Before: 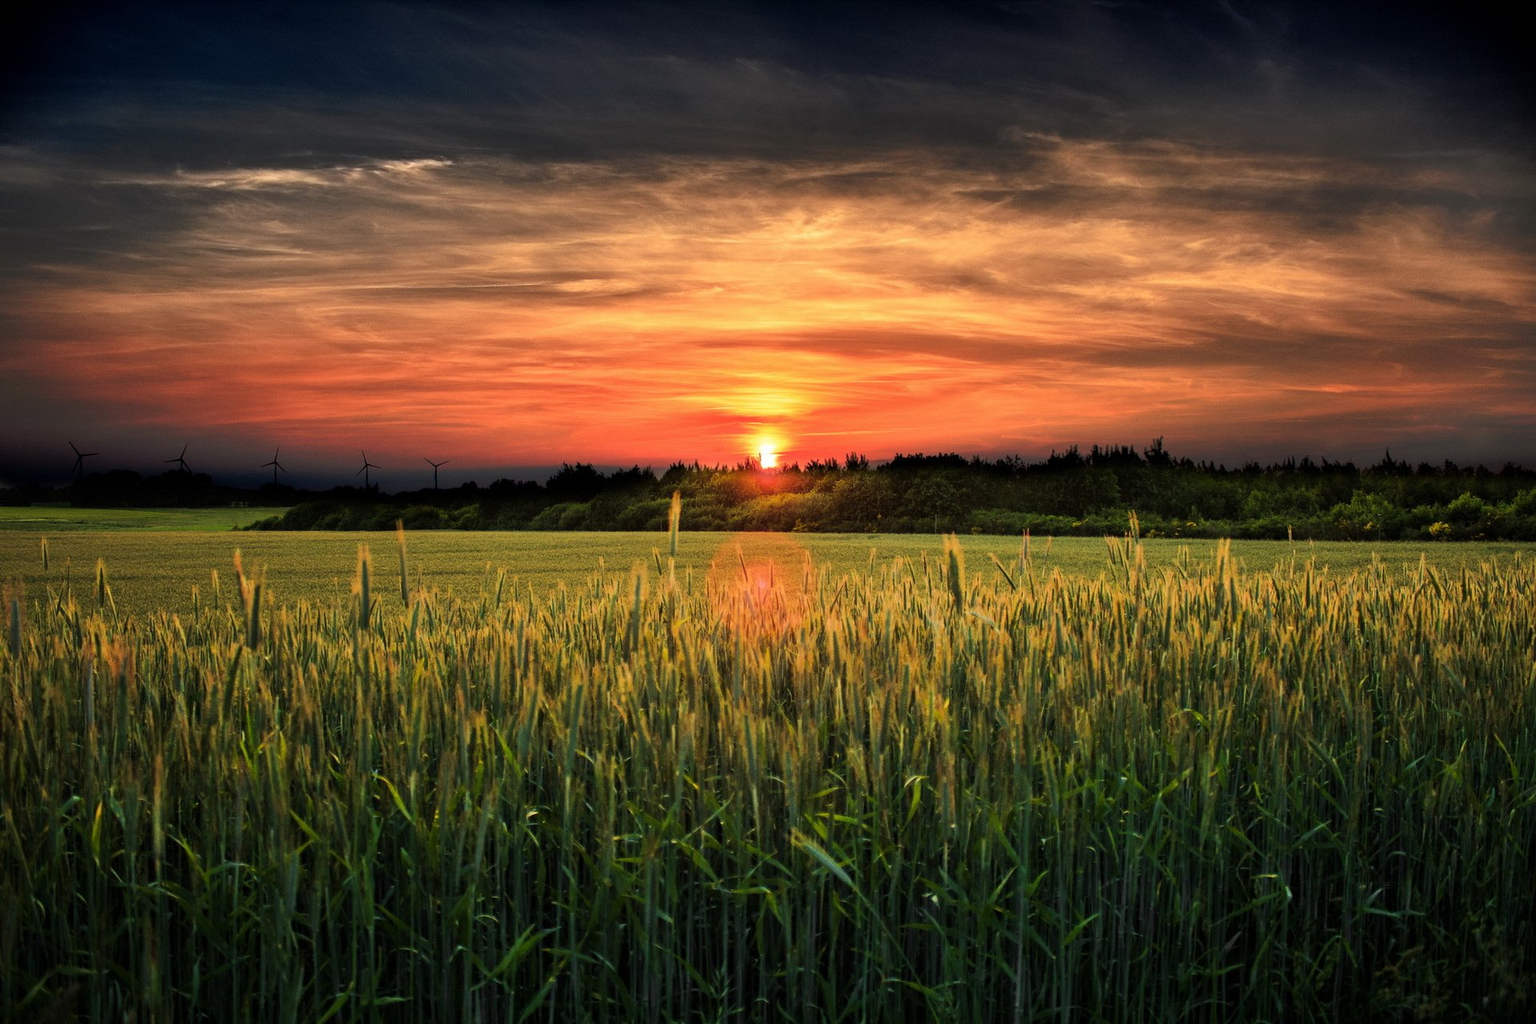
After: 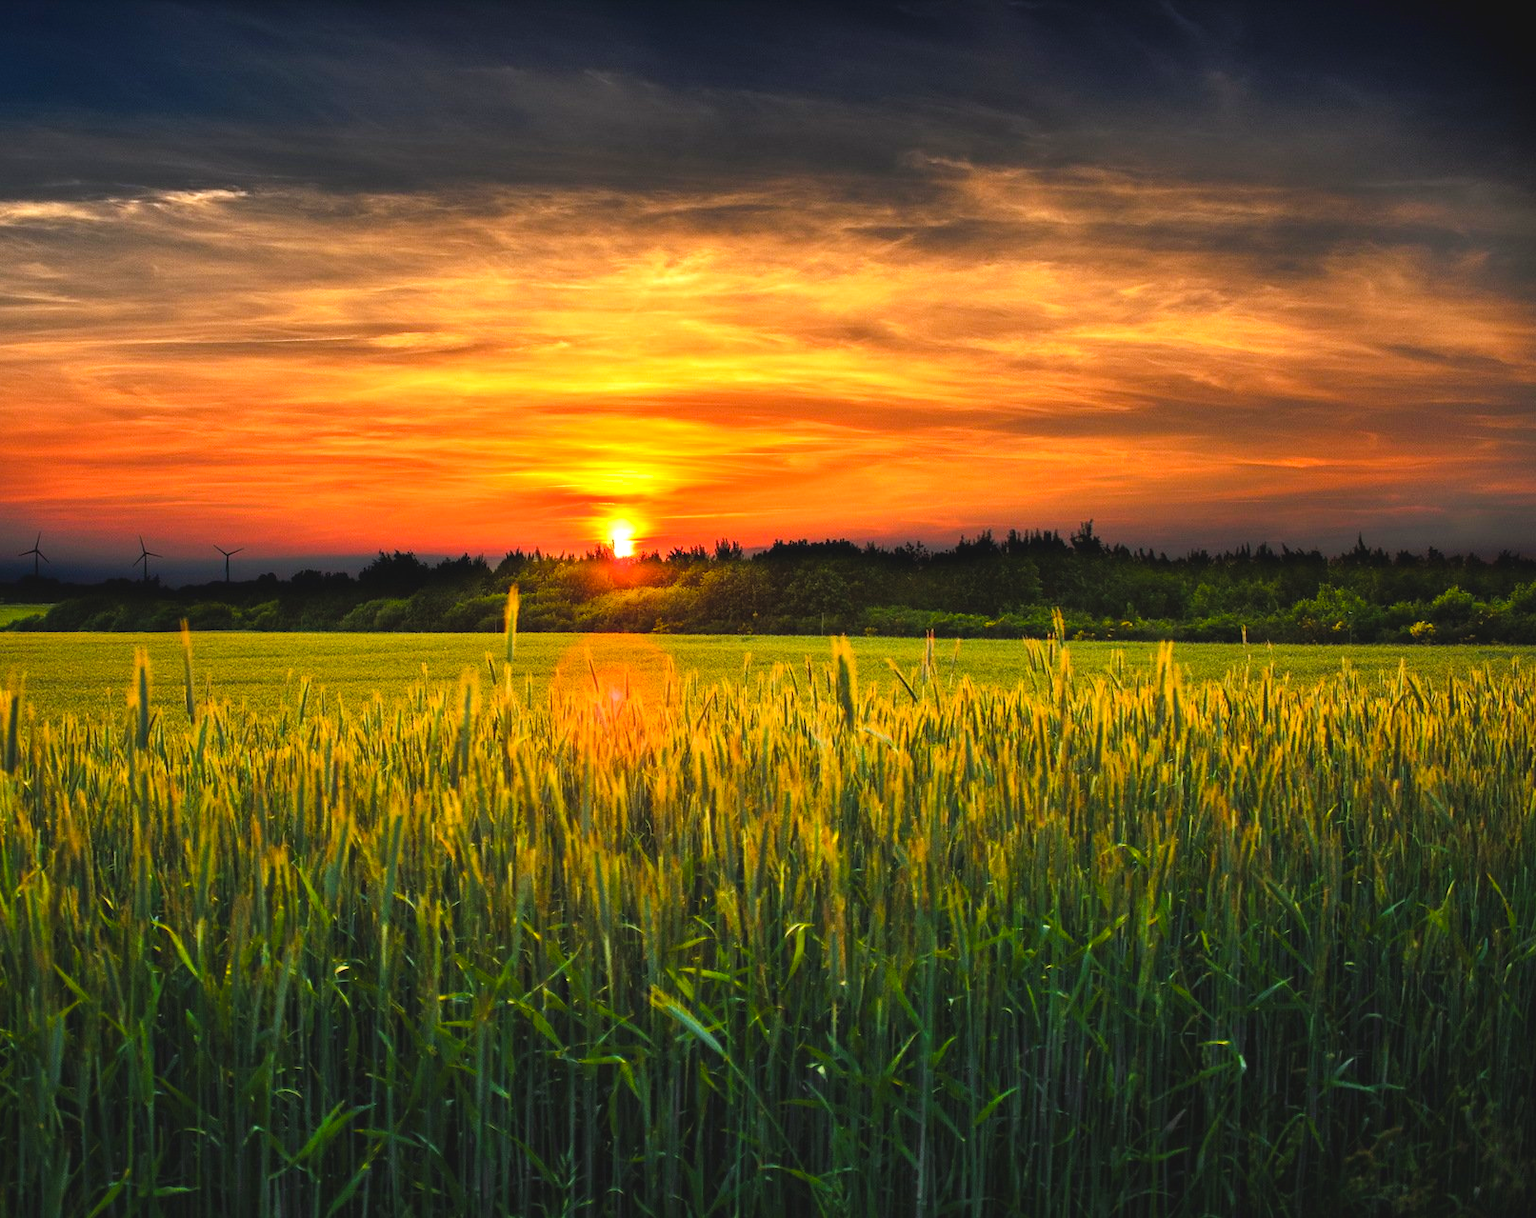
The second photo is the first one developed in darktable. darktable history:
exposure: exposure 0.46 EV, compensate exposure bias true, compensate highlight preservation false
crop: left 15.961%
color balance rgb: global offset › luminance 0.75%, linear chroma grading › shadows 10.667%, linear chroma grading › highlights 9.63%, linear chroma grading › global chroma 14.714%, linear chroma grading › mid-tones 14.624%, perceptual saturation grading › global saturation 0.239%, global vibrance 20%
